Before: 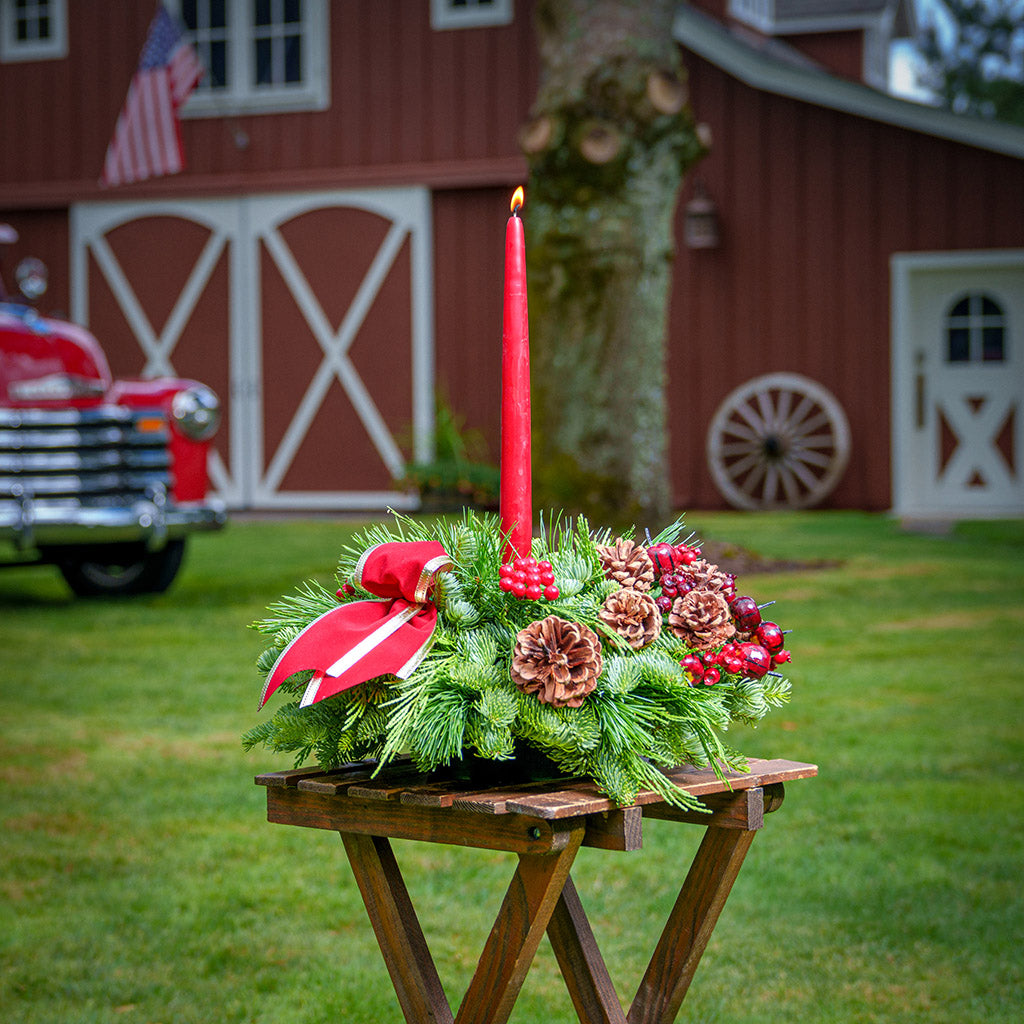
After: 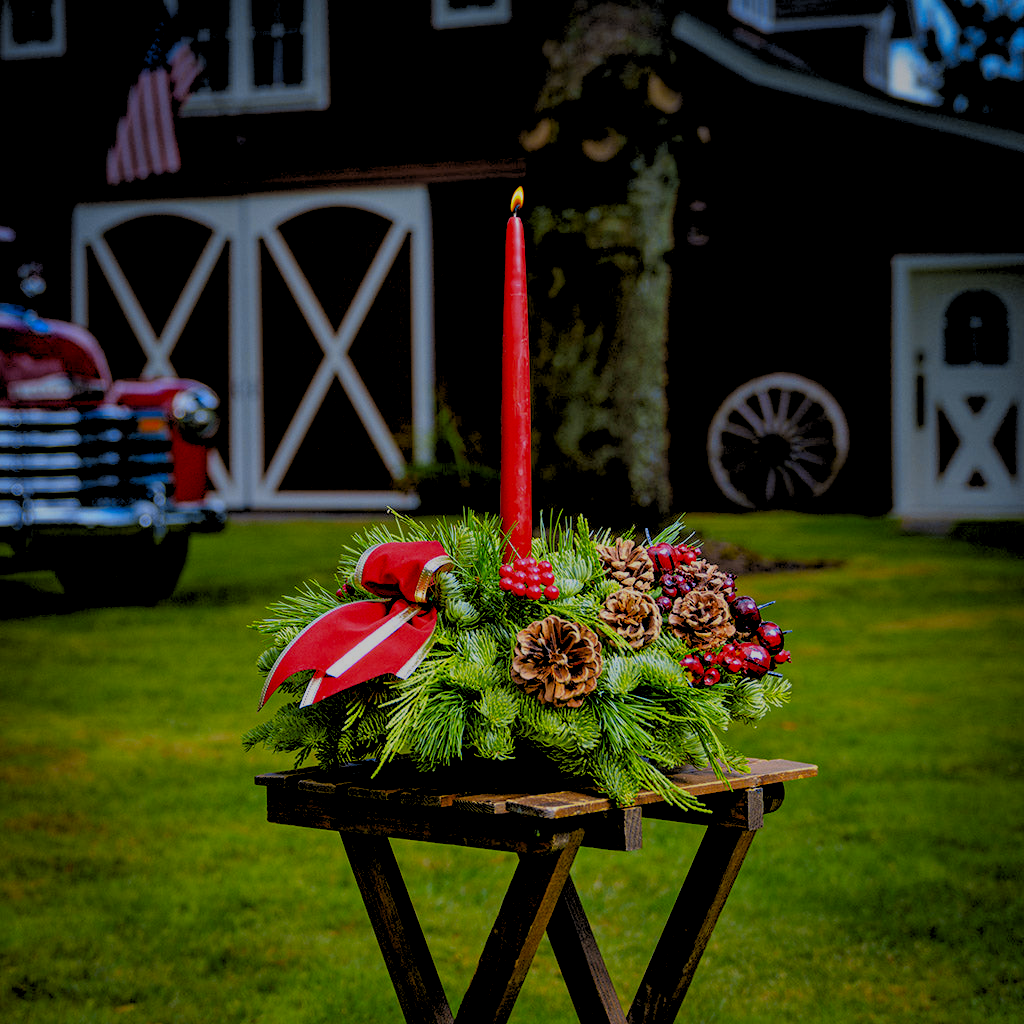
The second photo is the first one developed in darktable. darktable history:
rgb levels: levels [[0.029, 0.461, 0.922], [0, 0.5, 1], [0, 0.5, 1]]
exposure: exposure -1 EV, compensate highlight preservation false
color contrast: green-magenta contrast 1.12, blue-yellow contrast 1.95, unbound 0
